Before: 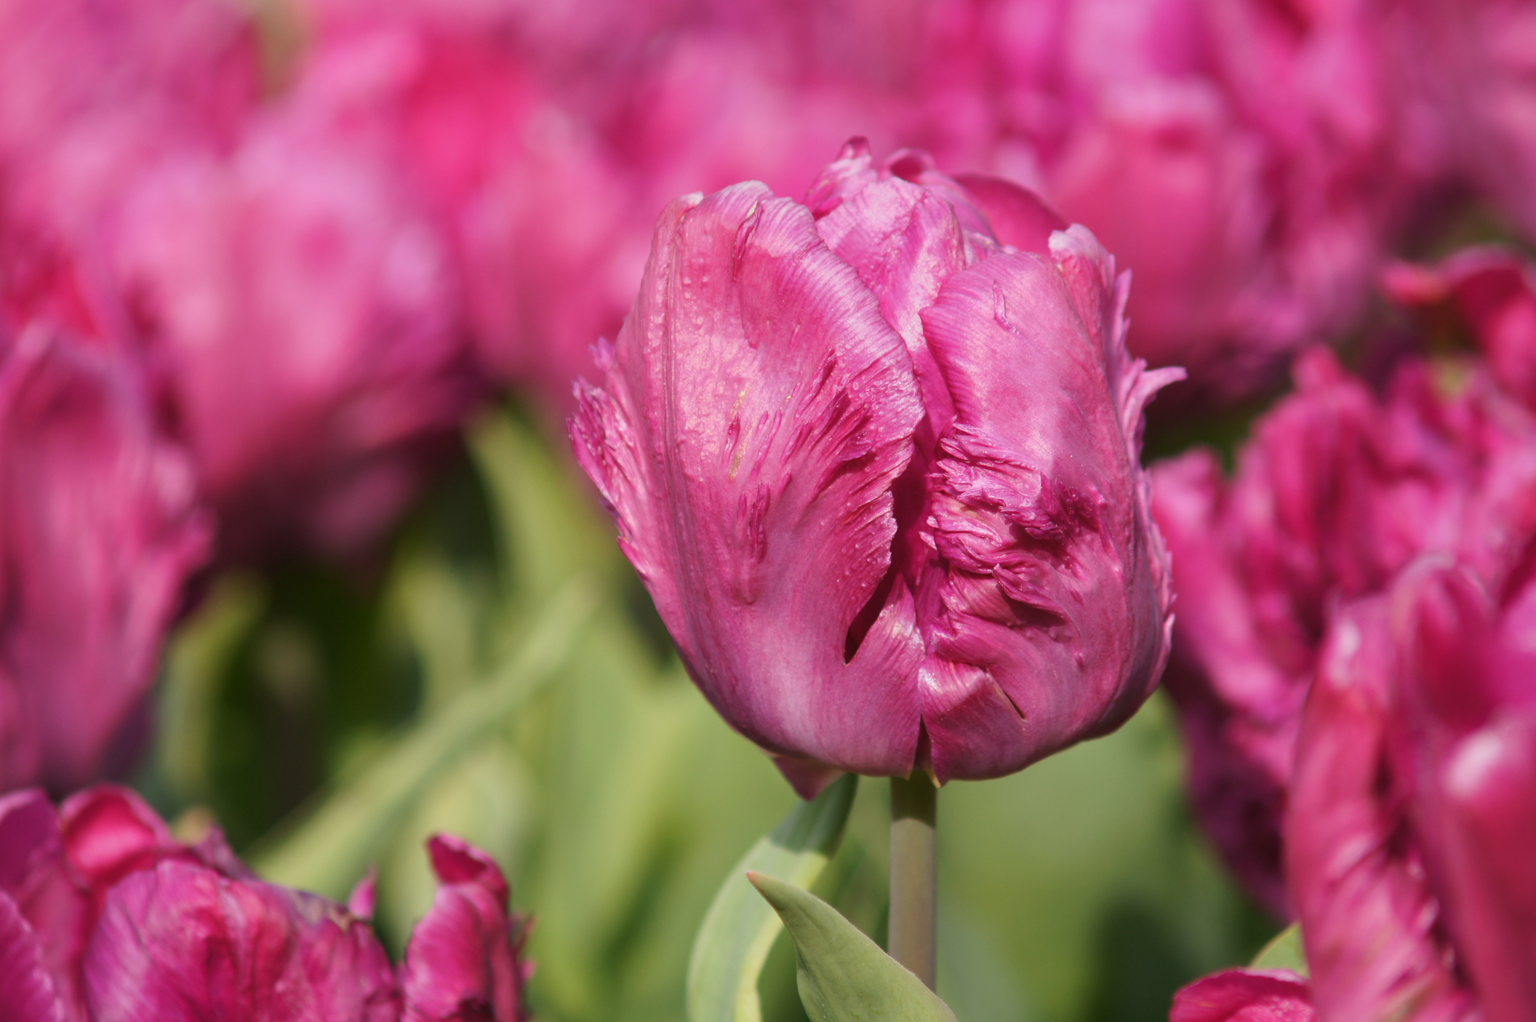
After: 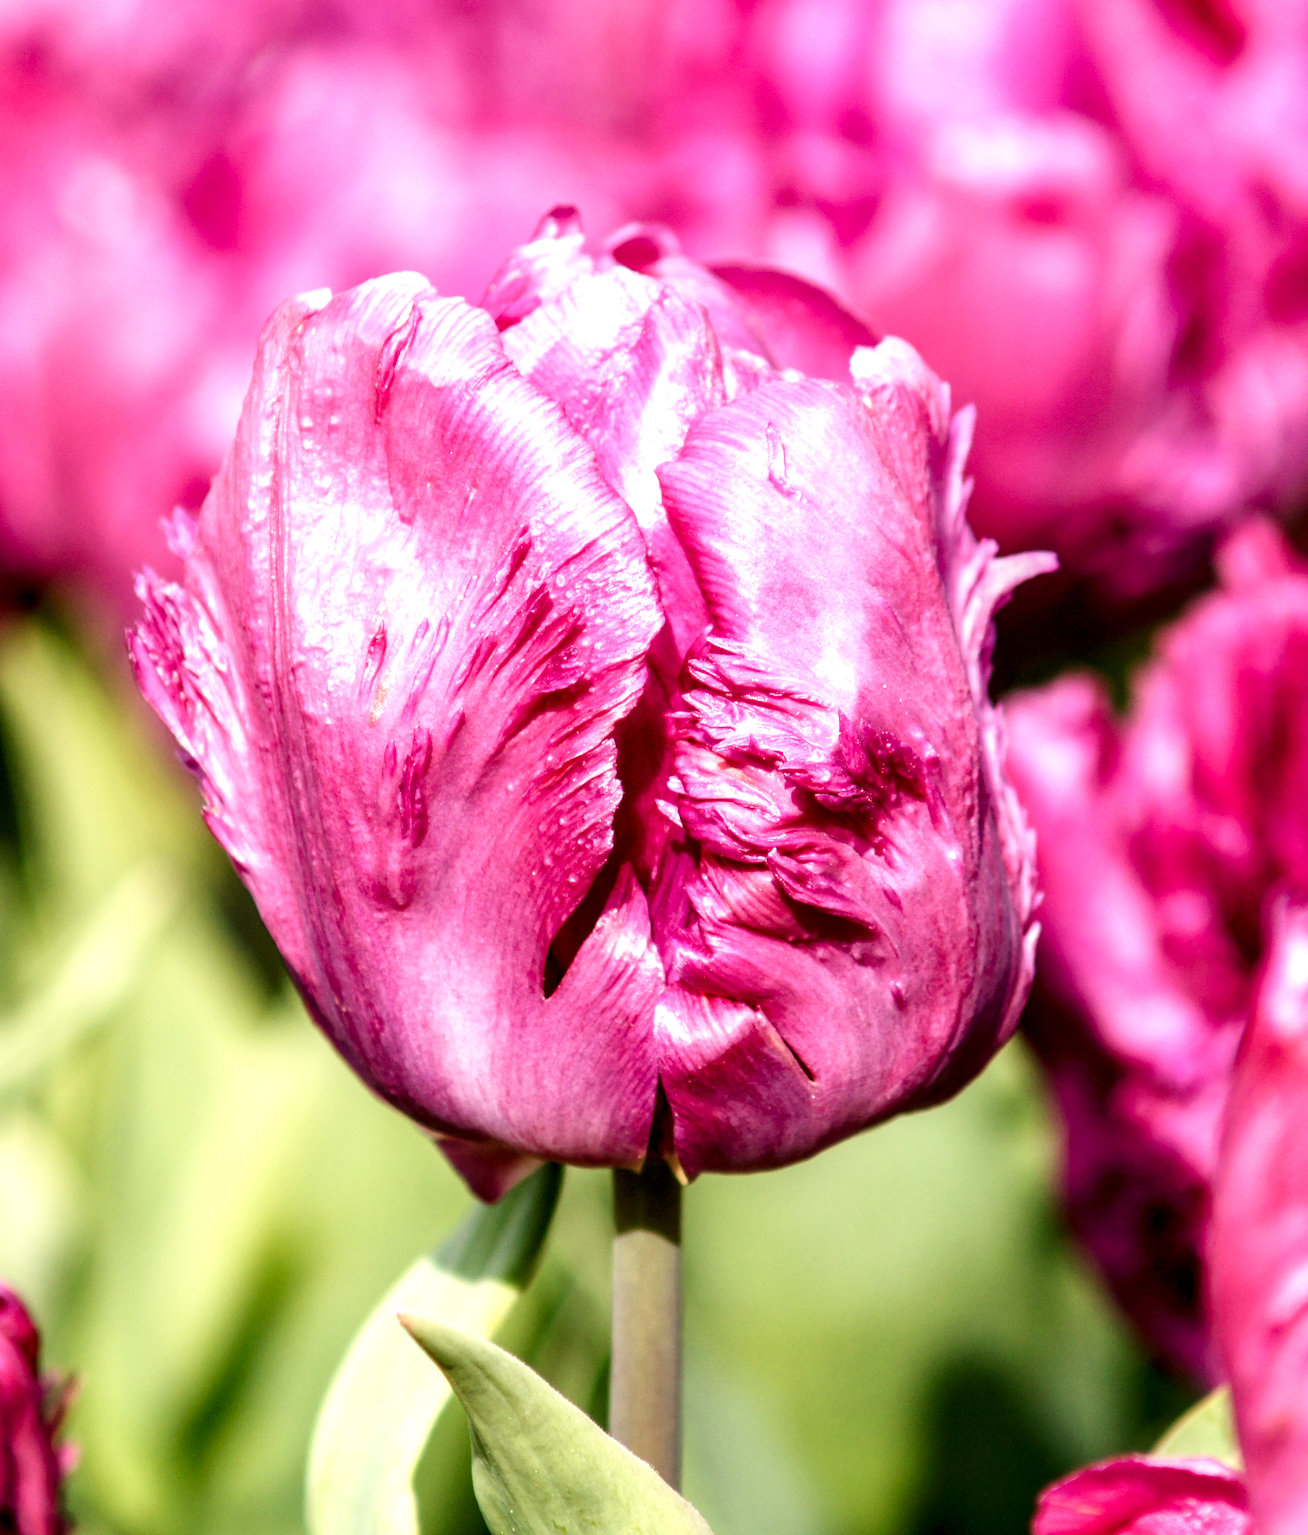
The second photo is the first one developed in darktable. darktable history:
crop: left 31.458%, top 0%, right 11.876%
contrast brightness saturation: saturation -0.05
local contrast: highlights 20%, shadows 70%, detail 170%
base curve: curves: ch0 [(0, 0) (0.026, 0.03) (0.109, 0.232) (0.351, 0.748) (0.669, 0.968) (1, 1)], preserve colors none
